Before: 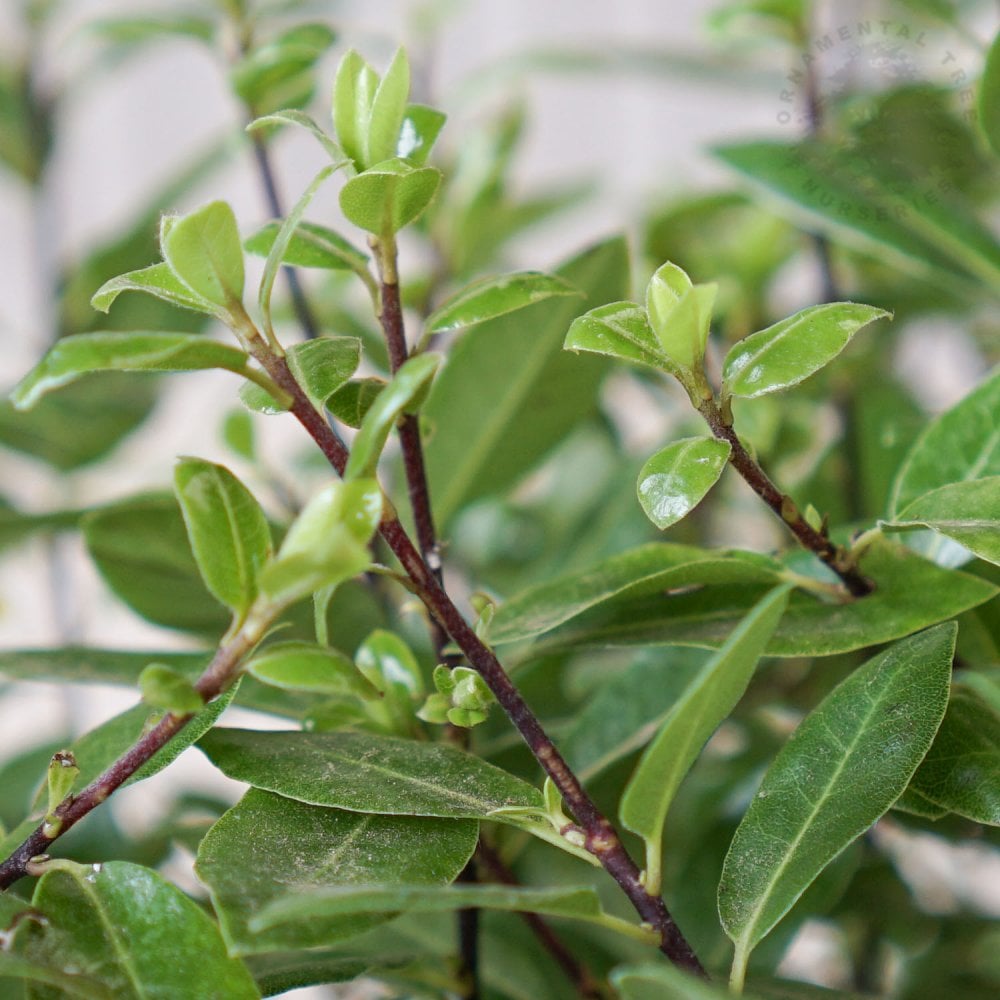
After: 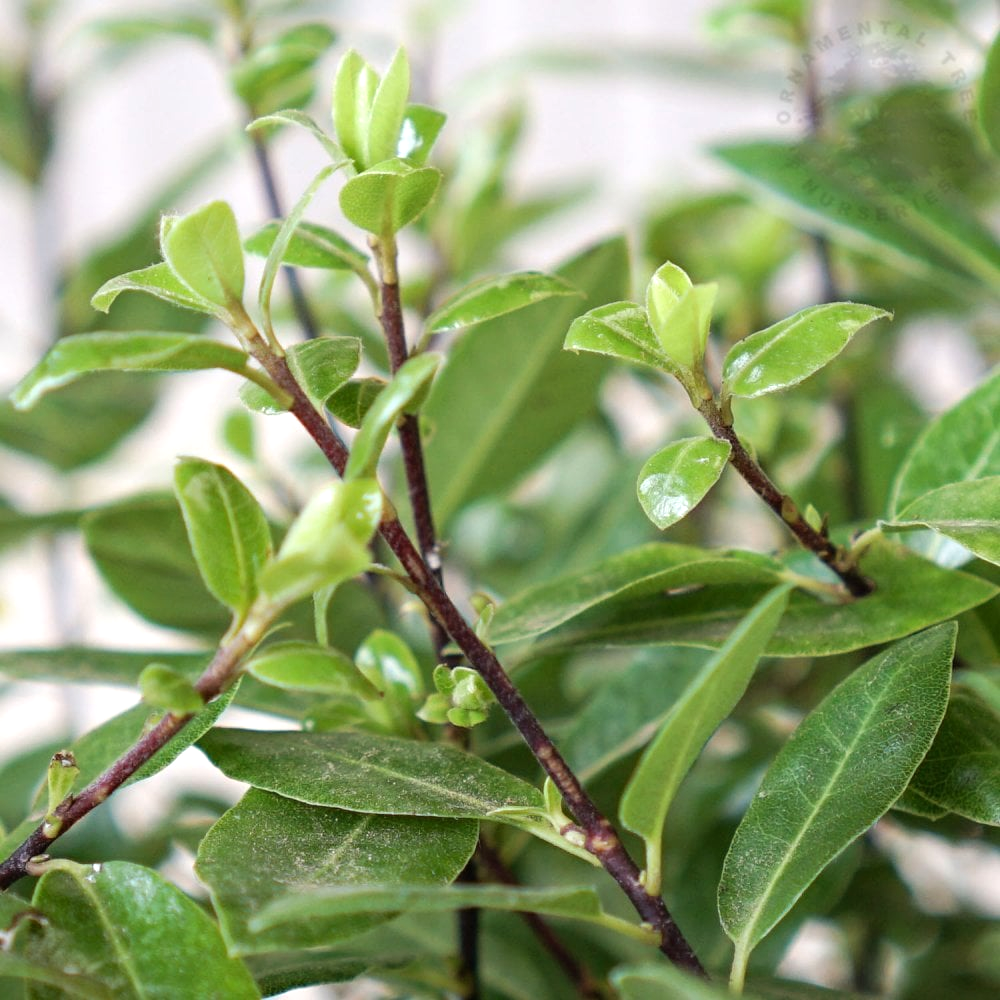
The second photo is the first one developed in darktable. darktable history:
tone equalizer: -8 EV -0.403 EV, -7 EV -0.417 EV, -6 EV -0.299 EV, -5 EV -0.254 EV, -3 EV 0.236 EV, -2 EV 0.348 EV, -1 EV 0.395 EV, +0 EV 0.425 EV, mask exposure compensation -0.513 EV
